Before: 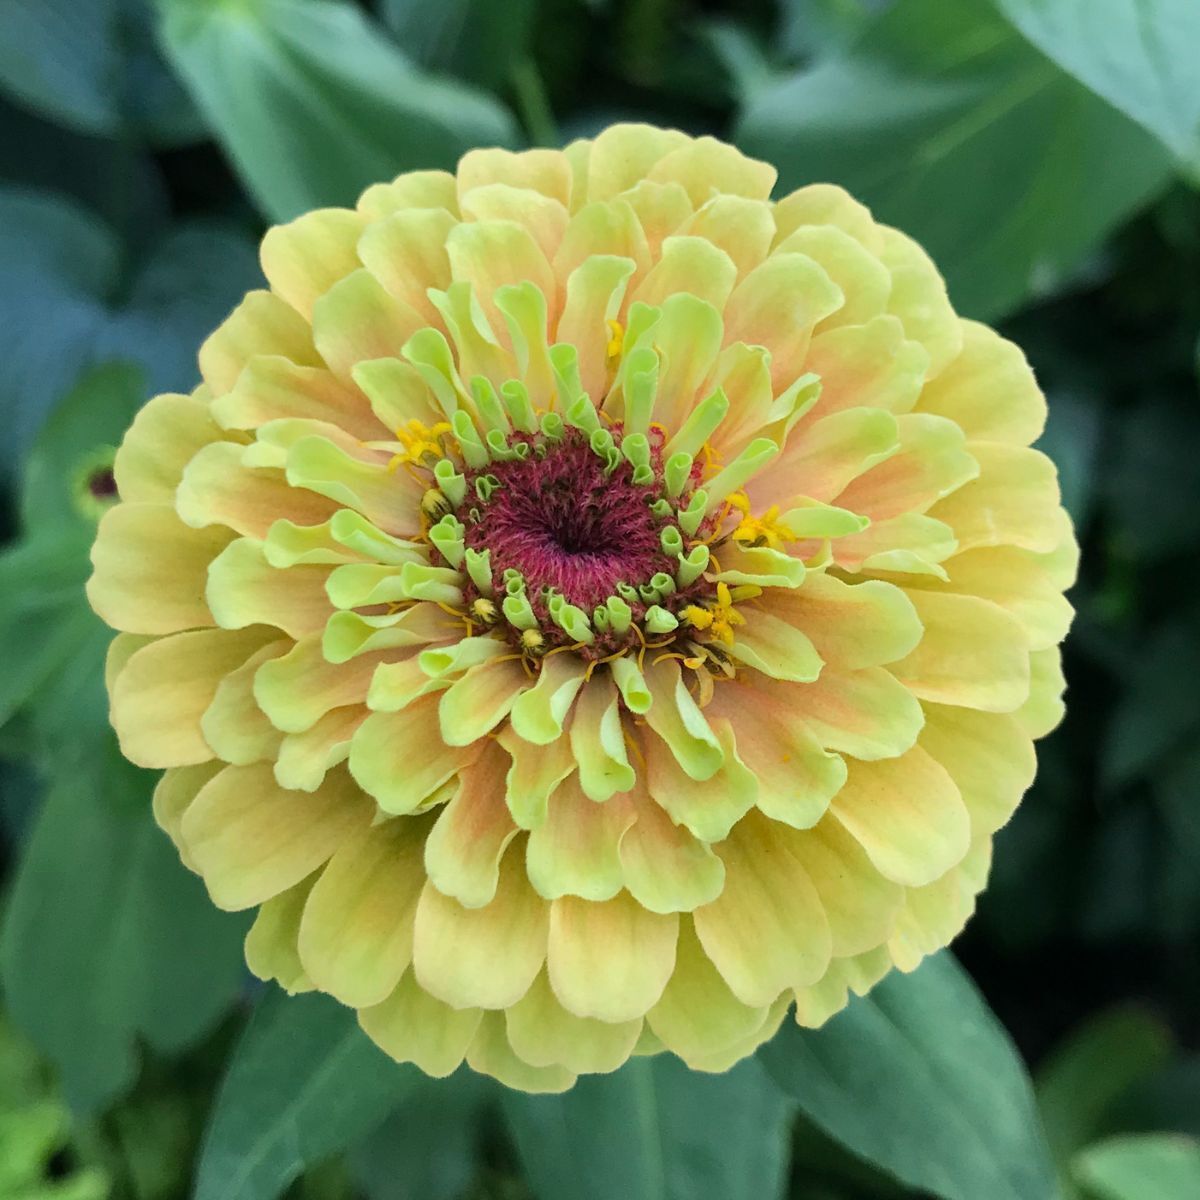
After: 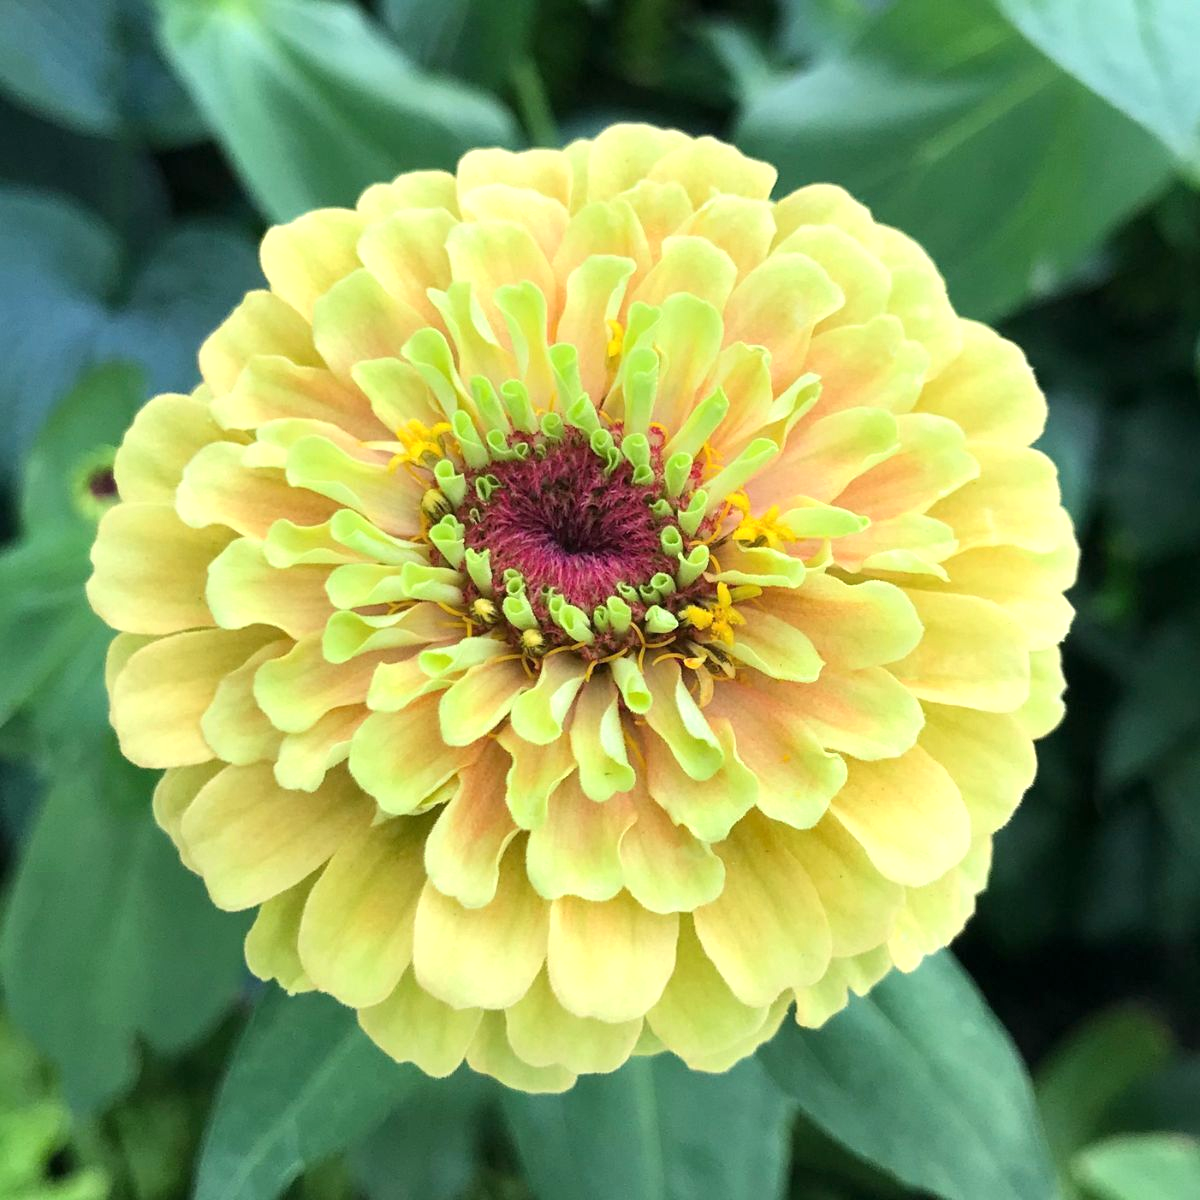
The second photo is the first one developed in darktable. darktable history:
exposure: exposure 0.557 EV, compensate exposure bias true, compensate highlight preservation false
